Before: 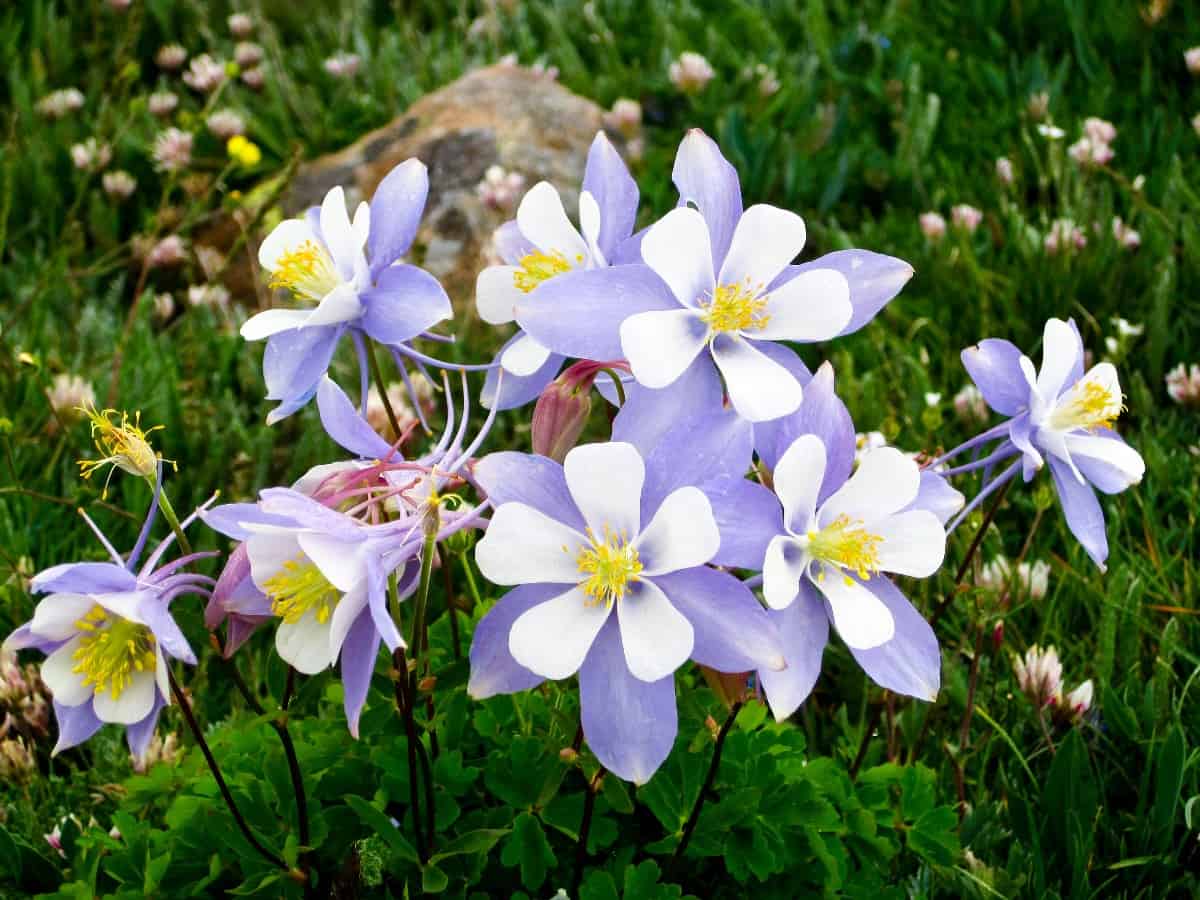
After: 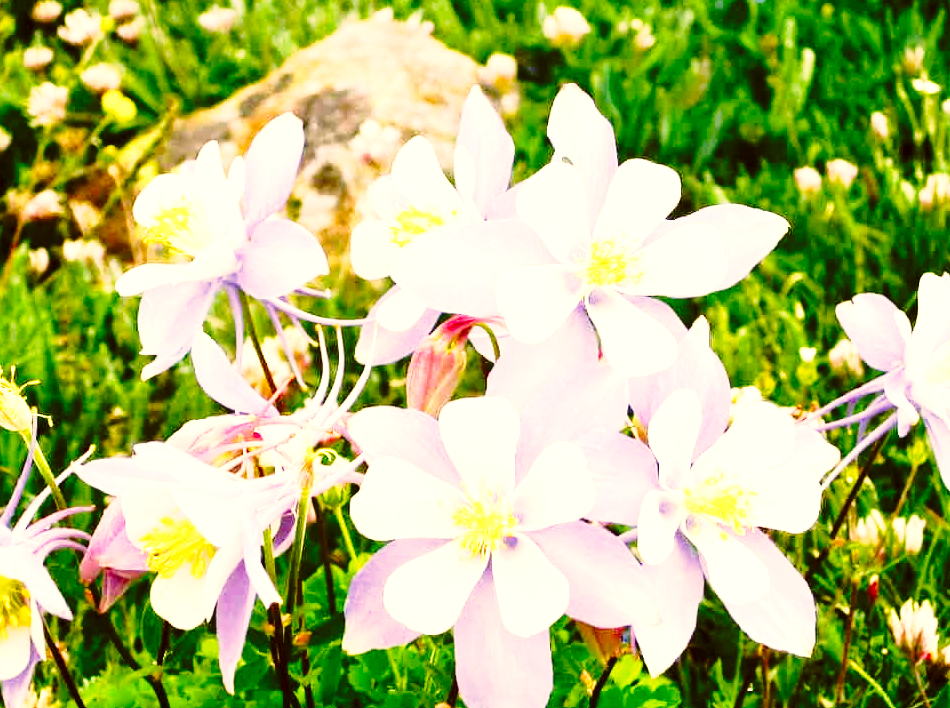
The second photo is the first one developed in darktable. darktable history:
exposure: black level correction 0, exposure 1.2 EV, compensate highlight preservation false
base curve: curves: ch0 [(0, 0) (0.04, 0.03) (0.133, 0.232) (0.448, 0.748) (0.843, 0.968) (1, 1)], exposure shift 0.01, preserve colors none
crop and rotate: left 10.432%, top 5.074%, right 10.333%, bottom 16.249%
color correction: highlights a* 8.7, highlights b* 15.64, shadows a* -0.377, shadows b* 27.19
